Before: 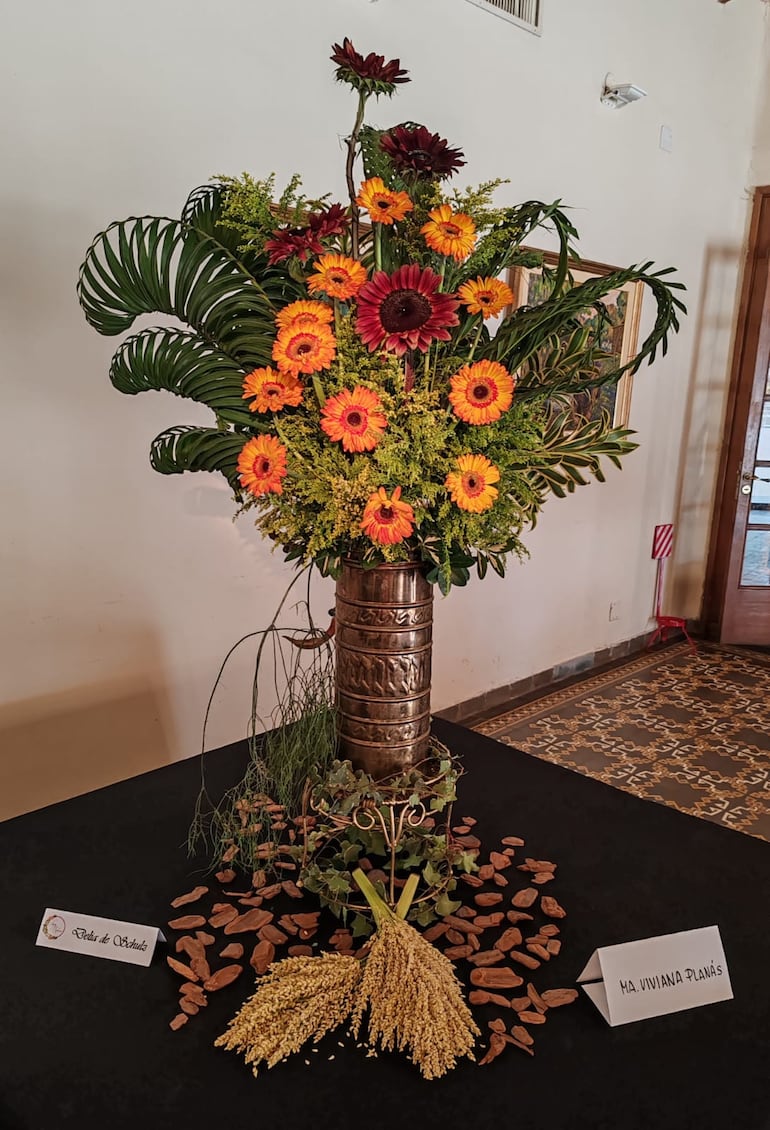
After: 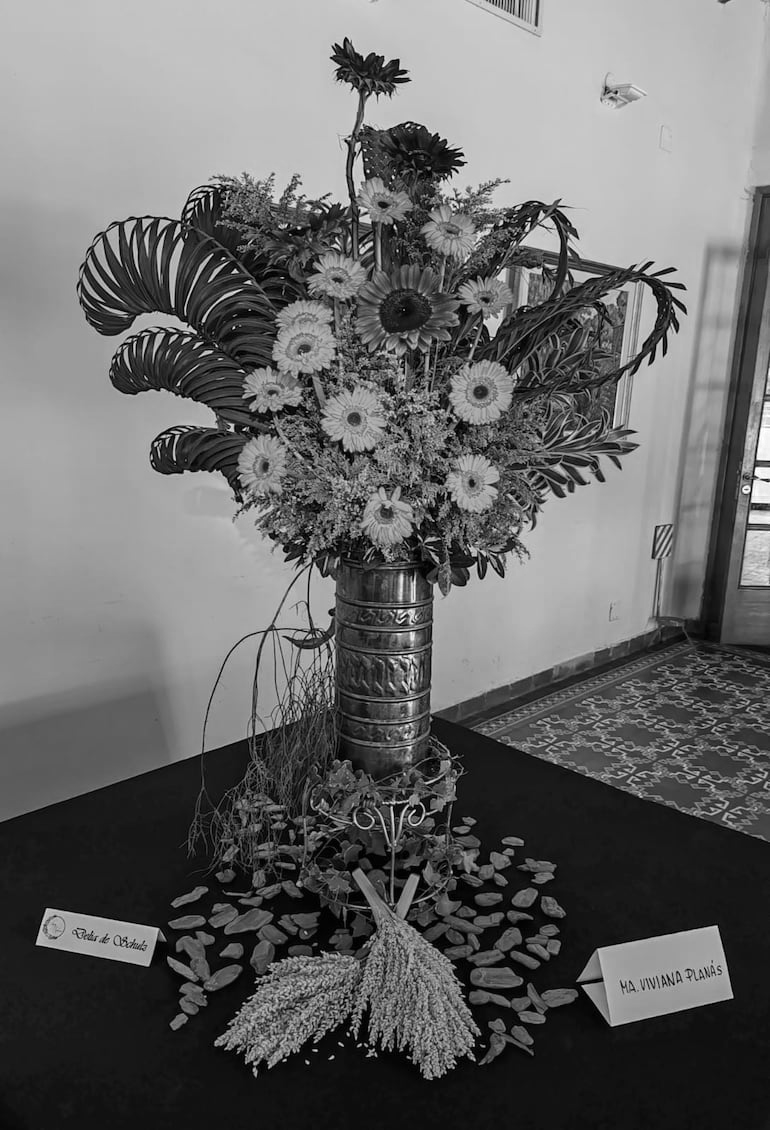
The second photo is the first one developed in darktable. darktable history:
color zones: curves: ch0 [(0, 0.613) (0.01, 0.613) (0.245, 0.448) (0.498, 0.529) (0.642, 0.665) (0.879, 0.777) (0.99, 0.613)]; ch1 [(0, 0) (0.143, 0) (0.286, 0) (0.429, 0) (0.571, 0) (0.714, 0) (0.857, 0)]
